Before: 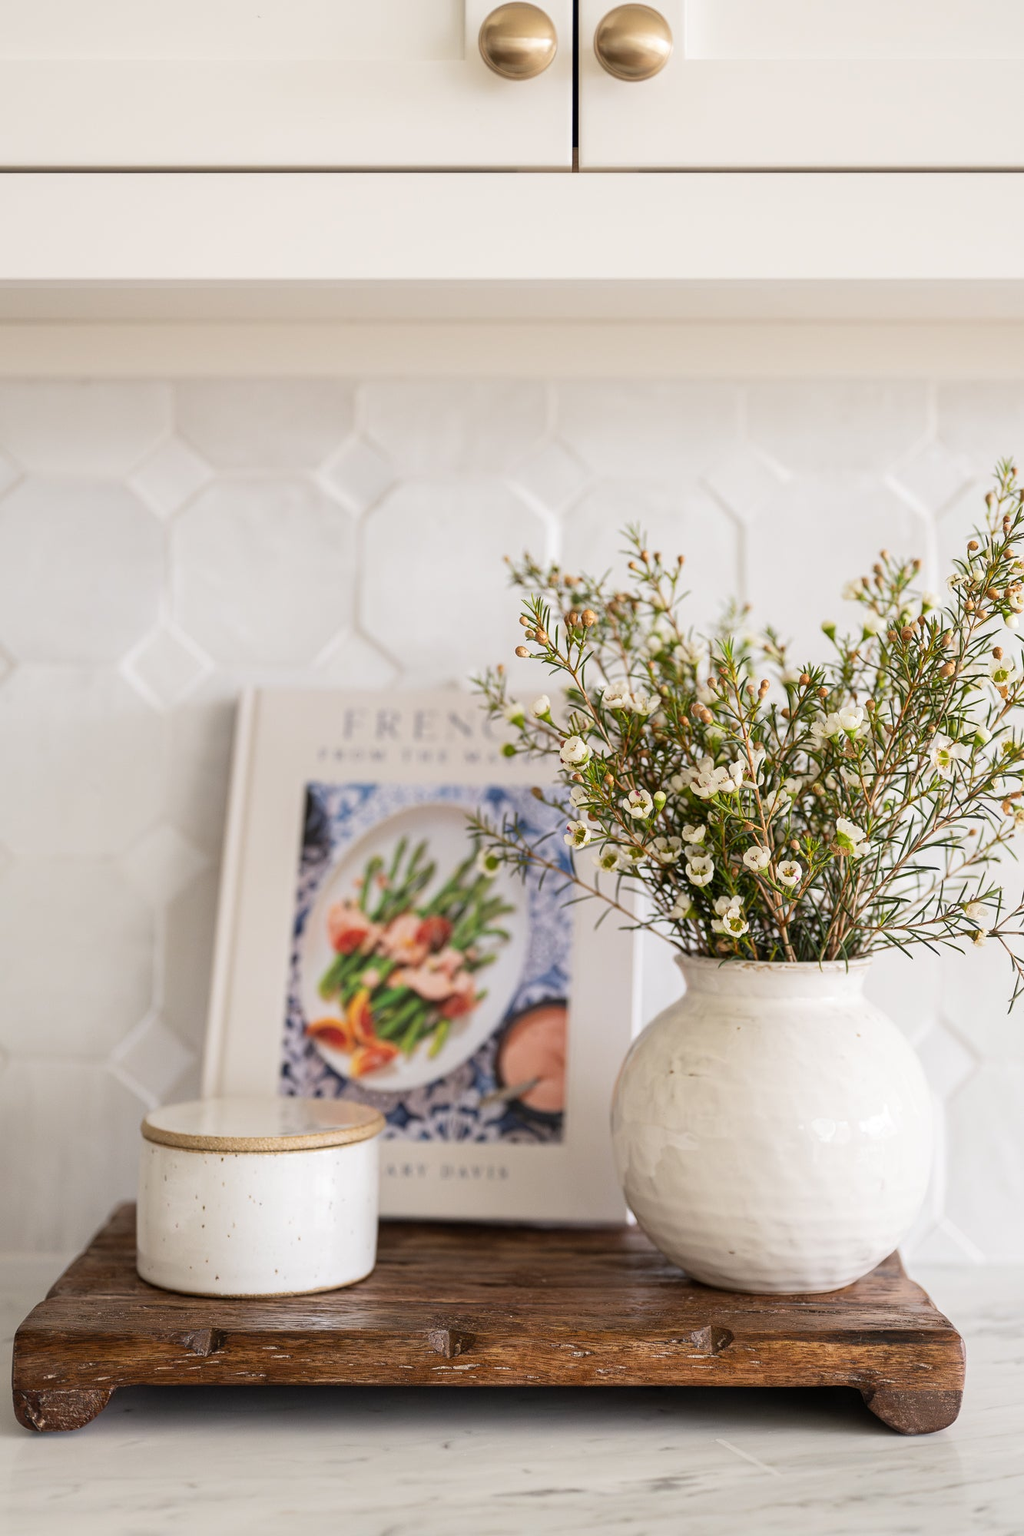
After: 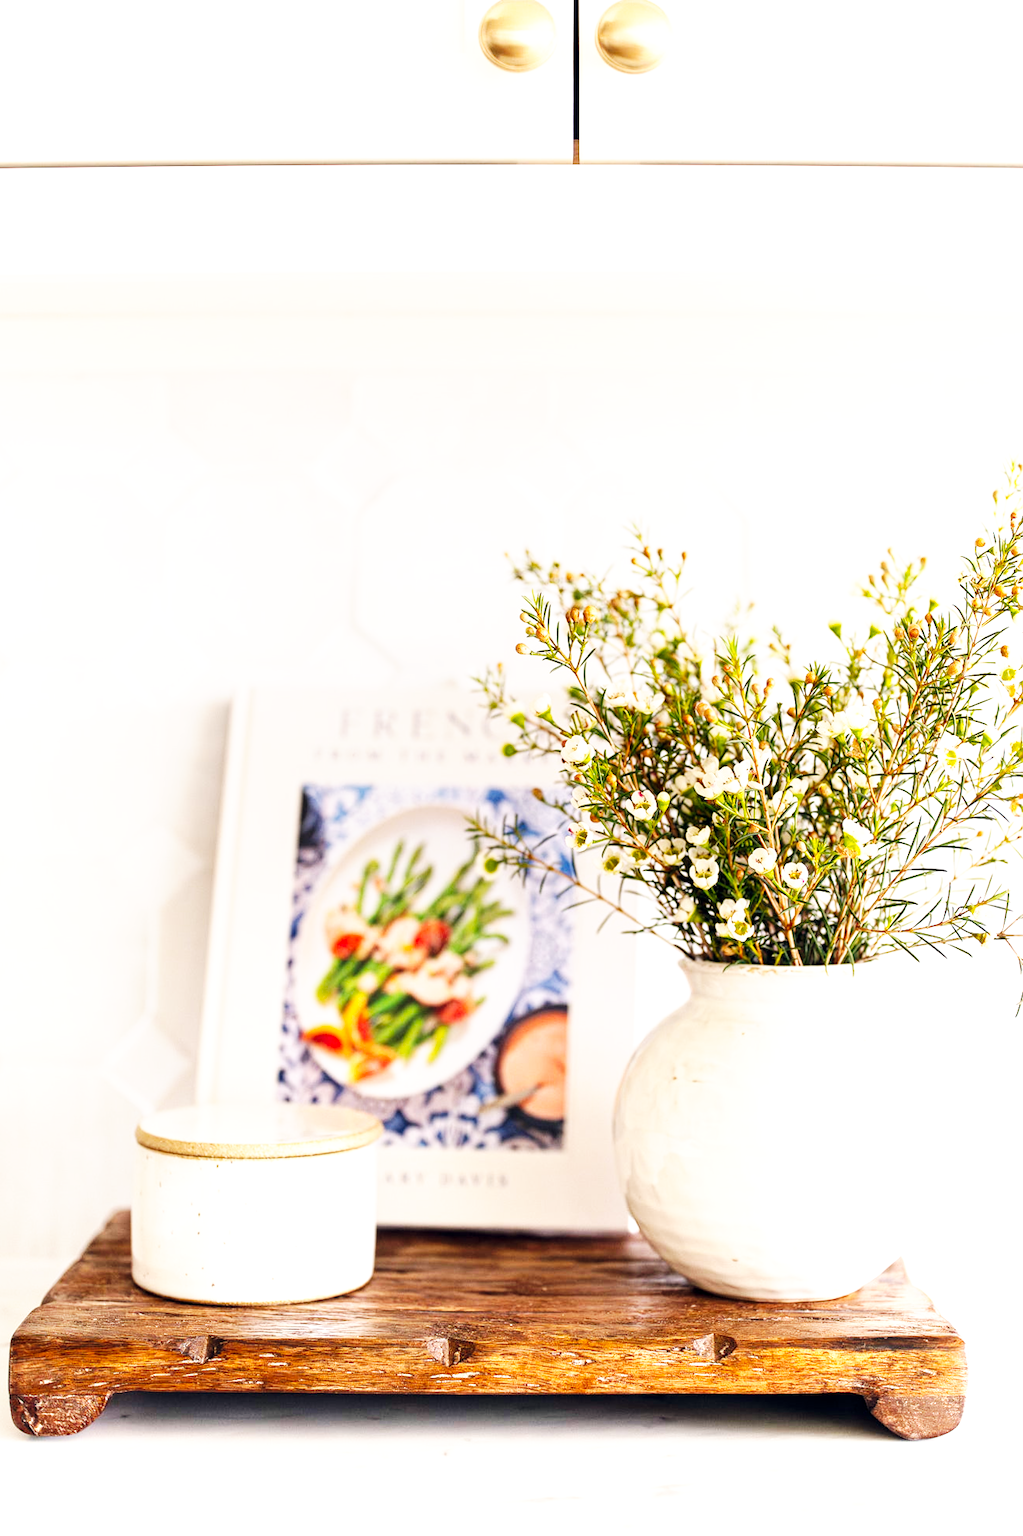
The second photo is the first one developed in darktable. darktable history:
base curve: curves: ch0 [(0, 0) (0.007, 0.004) (0.027, 0.03) (0.046, 0.07) (0.207, 0.54) (0.442, 0.872) (0.673, 0.972) (1, 1)], preserve colors none
local contrast: highlights 100%, shadows 100%, detail 120%, midtone range 0.2
color balance rgb: shadows lift › hue 87.51°, highlights gain › chroma 1.62%, highlights gain › hue 55.1°, global offset › chroma 0.06%, global offset › hue 253.66°, linear chroma grading › global chroma 0.5%, perceptual saturation grading › global saturation 16.38%
lens correction "lens_correction_200mm": scale 1.02, crop 1, focal 200, aperture 2.8, distance 8.43, camera "Canon EOS 5D Mark III", lens "Canon EF 70-200mm f/2.8L IS II USM"
